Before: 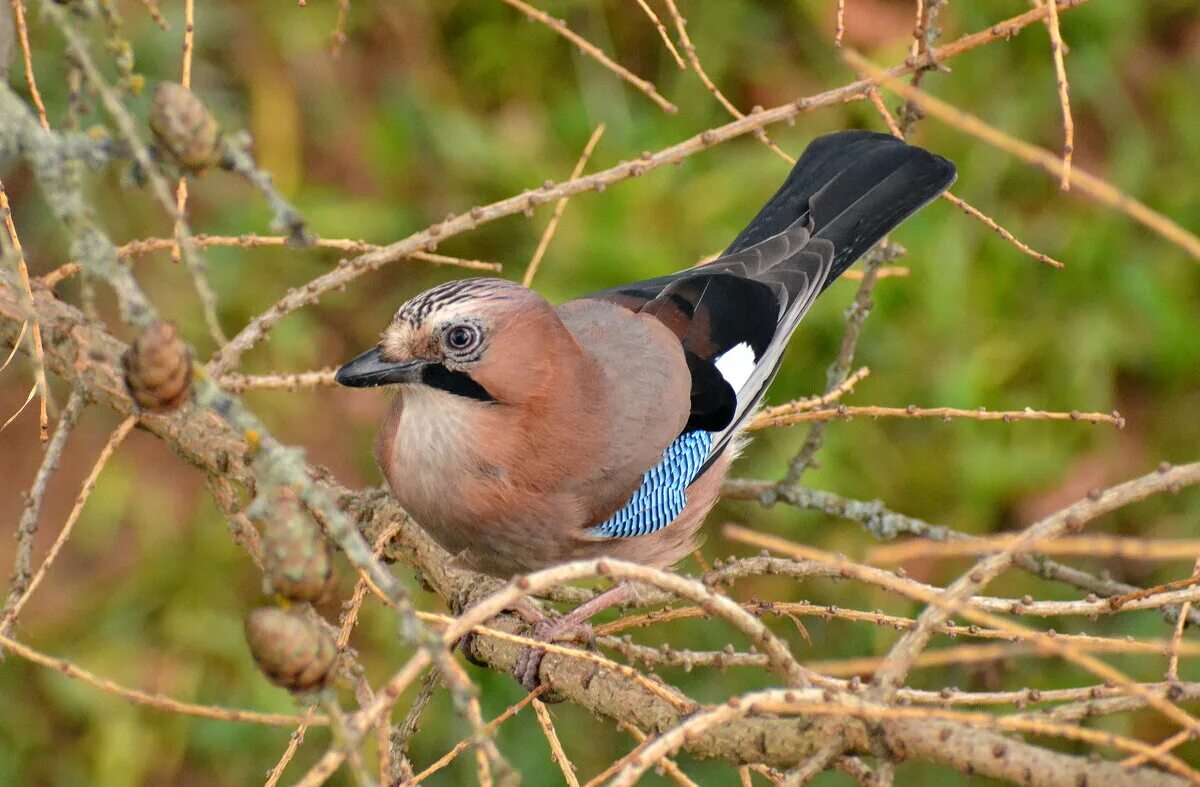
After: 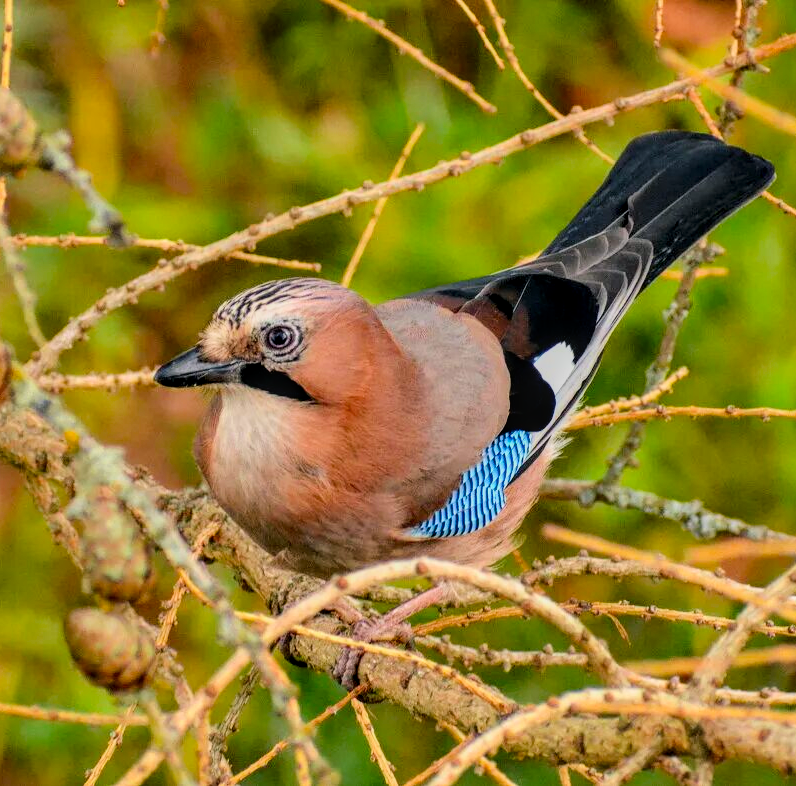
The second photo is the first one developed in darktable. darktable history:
contrast brightness saturation: contrast 0.126, brightness -0.064, saturation 0.155
local contrast: on, module defaults
color balance rgb: shadows lift › chroma 1.003%, shadows lift › hue 216.74°, perceptual saturation grading › global saturation 19.436%, global vibrance 9.967%
crop and rotate: left 15.142%, right 18.524%
tone equalizer: -8 EV -0.421 EV, -7 EV -0.364 EV, -6 EV -0.371 EV, -5 EV -0.261 EV, -3 EV 0.224 EV, -2 EV 0.349 EV, -1 EV 0.414 EV, +0 EV 0.439 EV
shadows and highlights: soften with gaussian
filmic rgb: black relative exposure -7.65 EV, white relative exposure 4.56 EV, hardness 3.61, color science v6 (2022)
